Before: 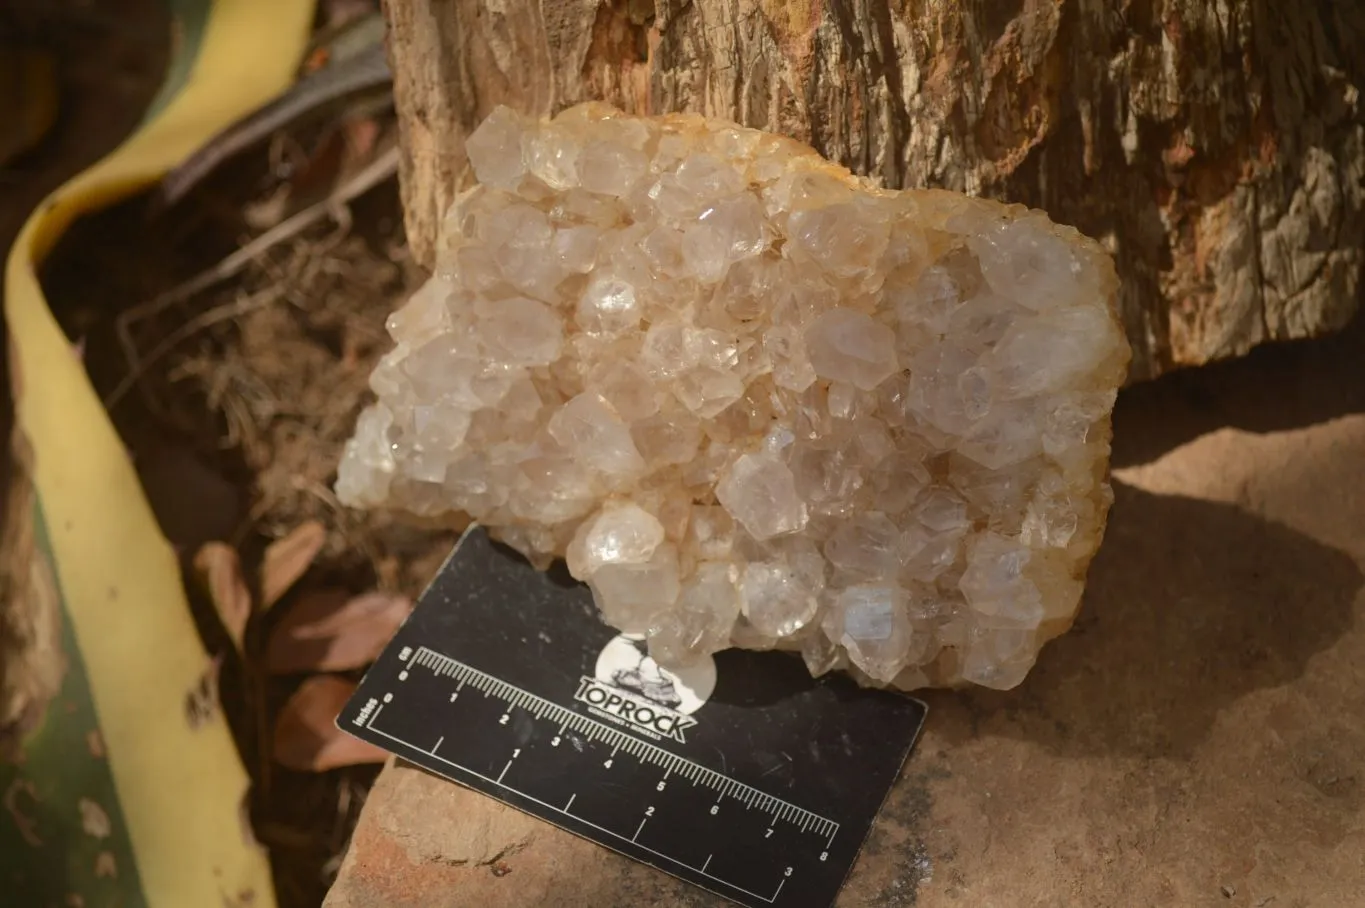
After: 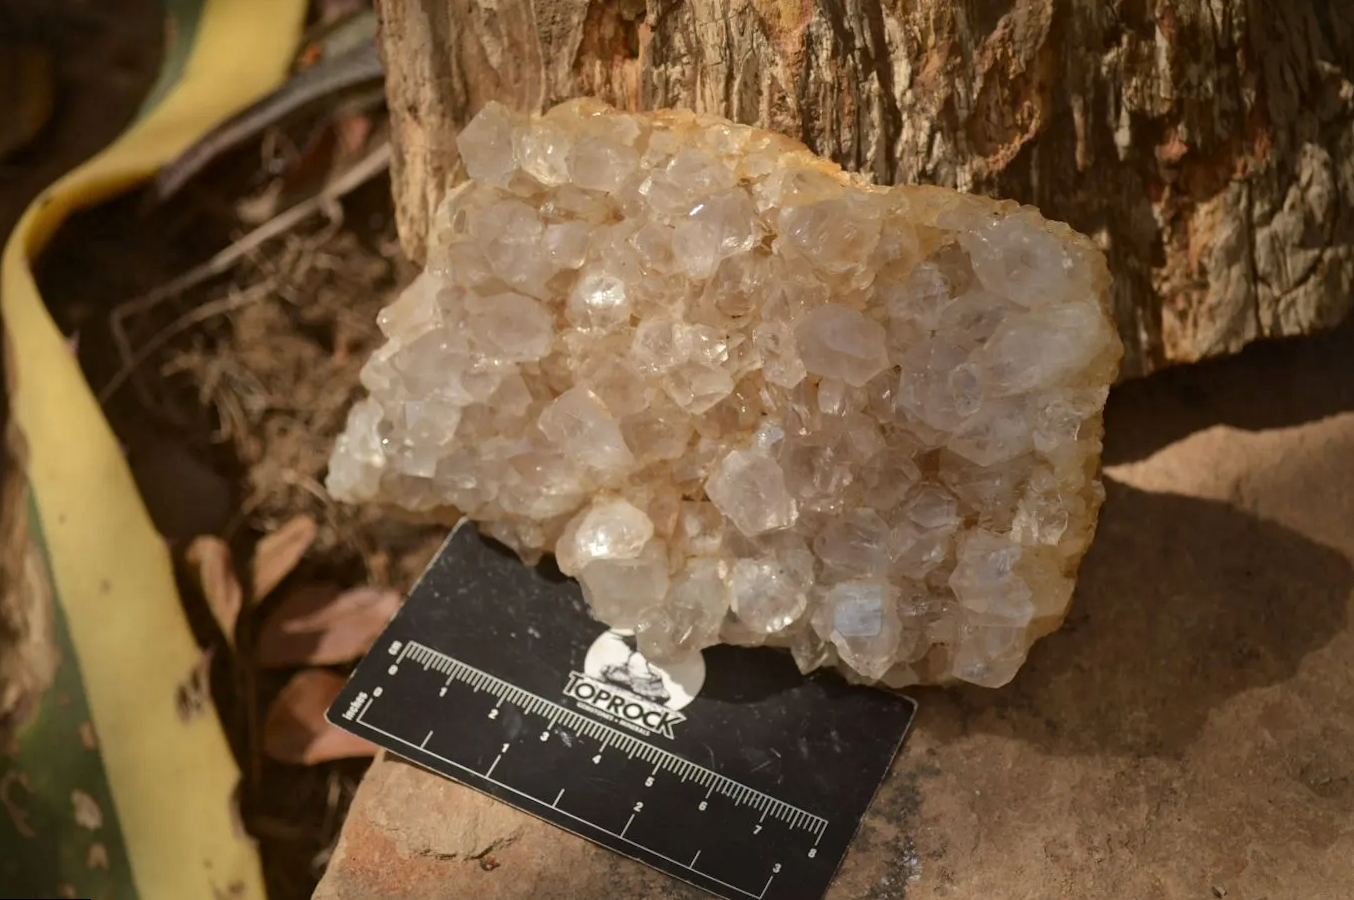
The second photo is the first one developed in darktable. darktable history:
local contrast: mode bilateral grid, contrast 30, coarseness 25, midtone range 0.2
rotate and perspective: rotation 0.192°, lens shift (horizontal) -0.015, crop left 0.005, crop right 0.996, crop top 0.006, crop bottom 0.99
